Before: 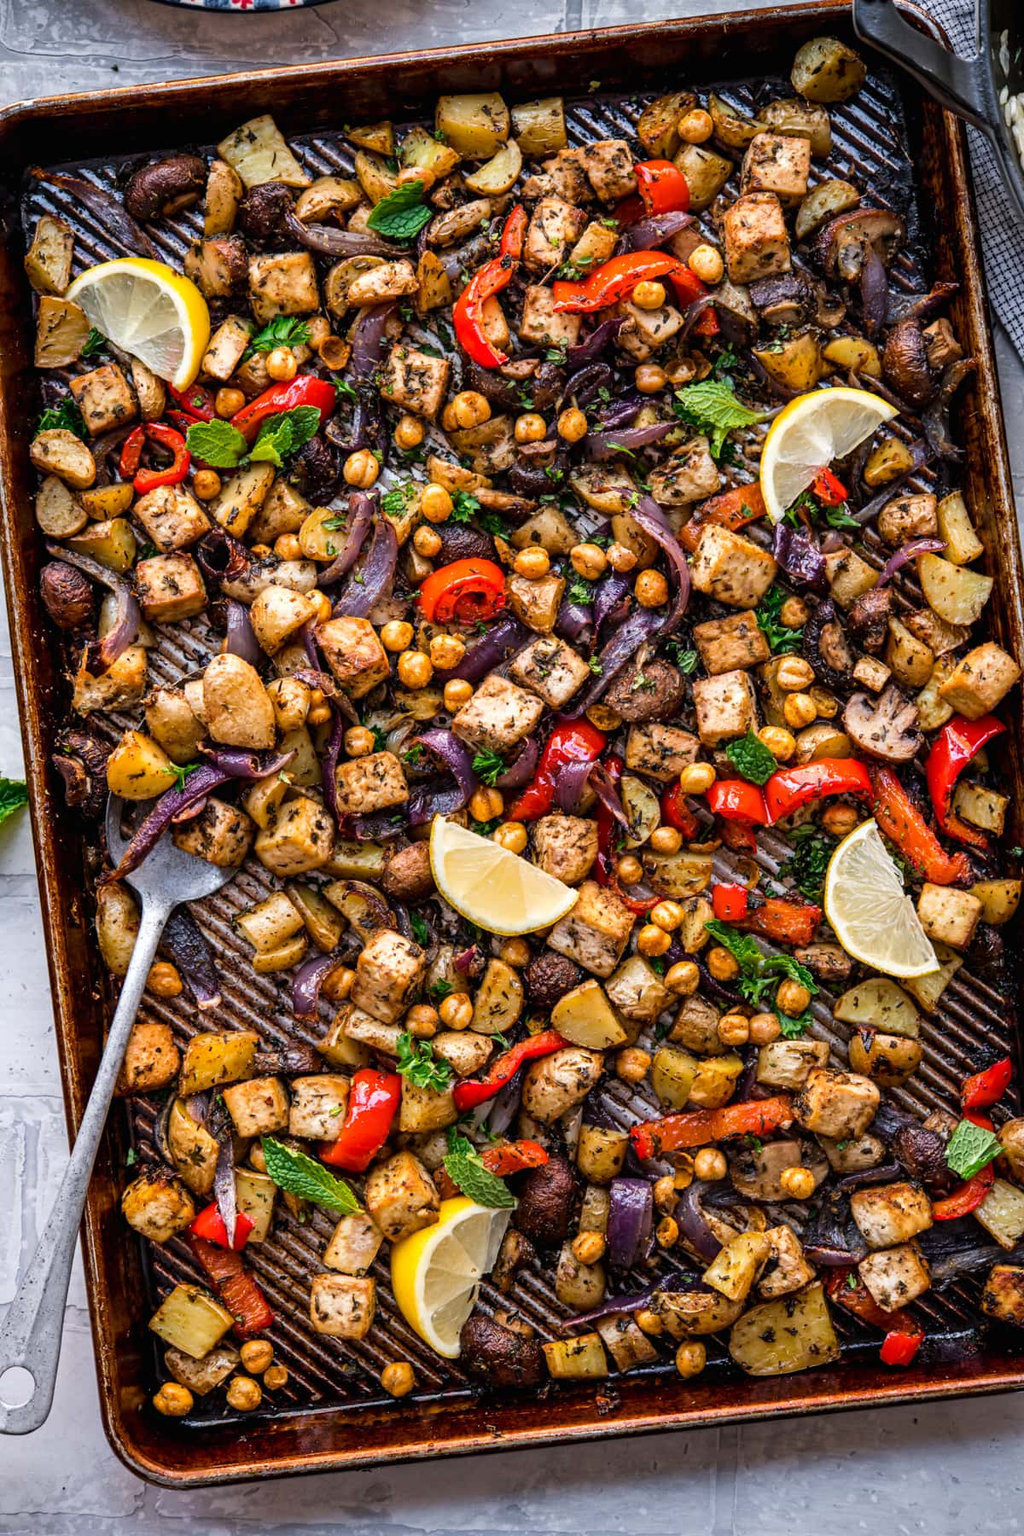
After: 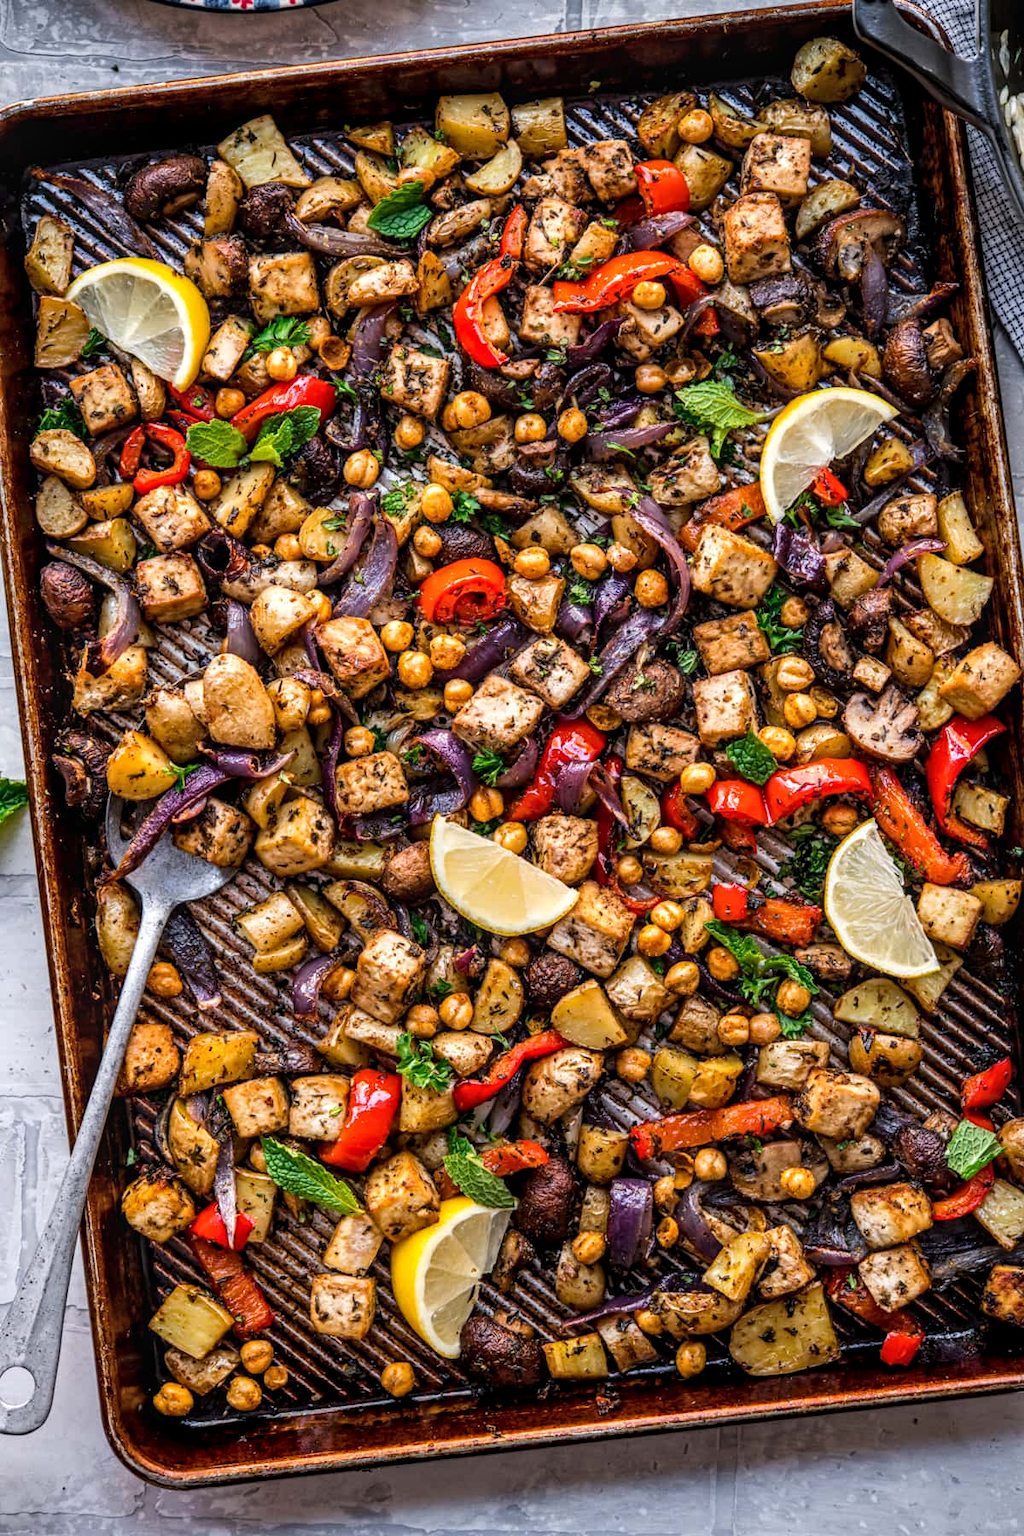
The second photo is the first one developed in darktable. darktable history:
local contrast: on, module defaults
levels: mode automatic, white 99.93%
